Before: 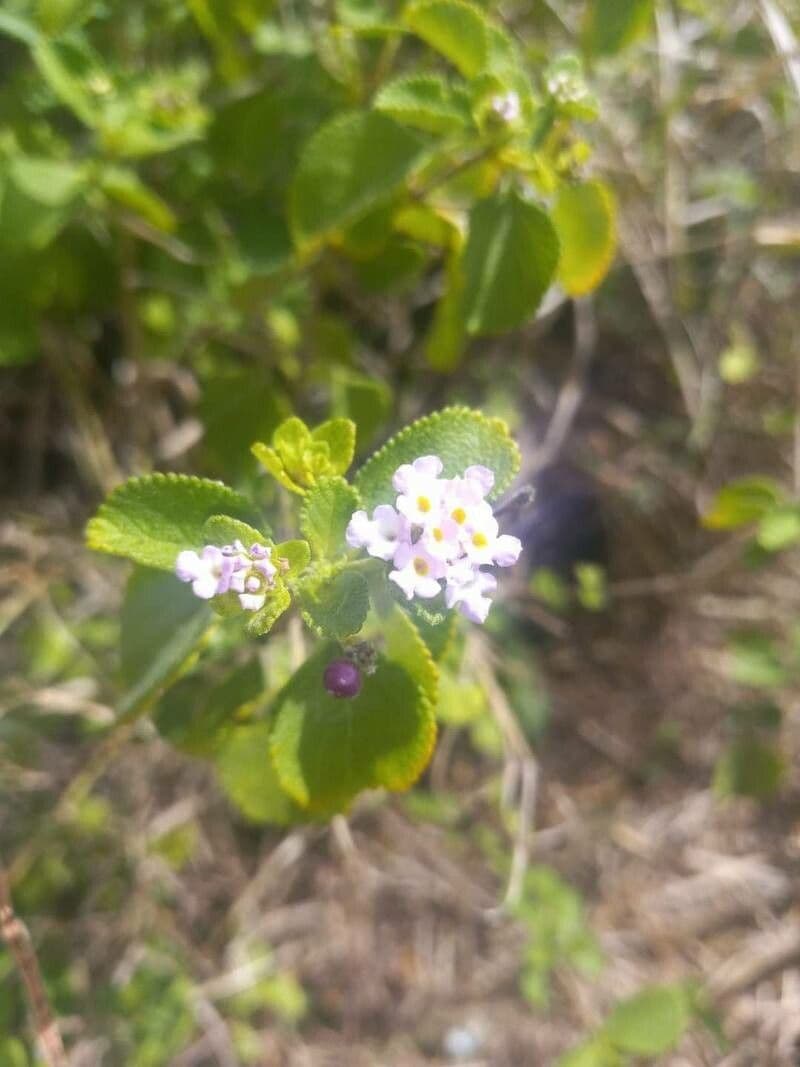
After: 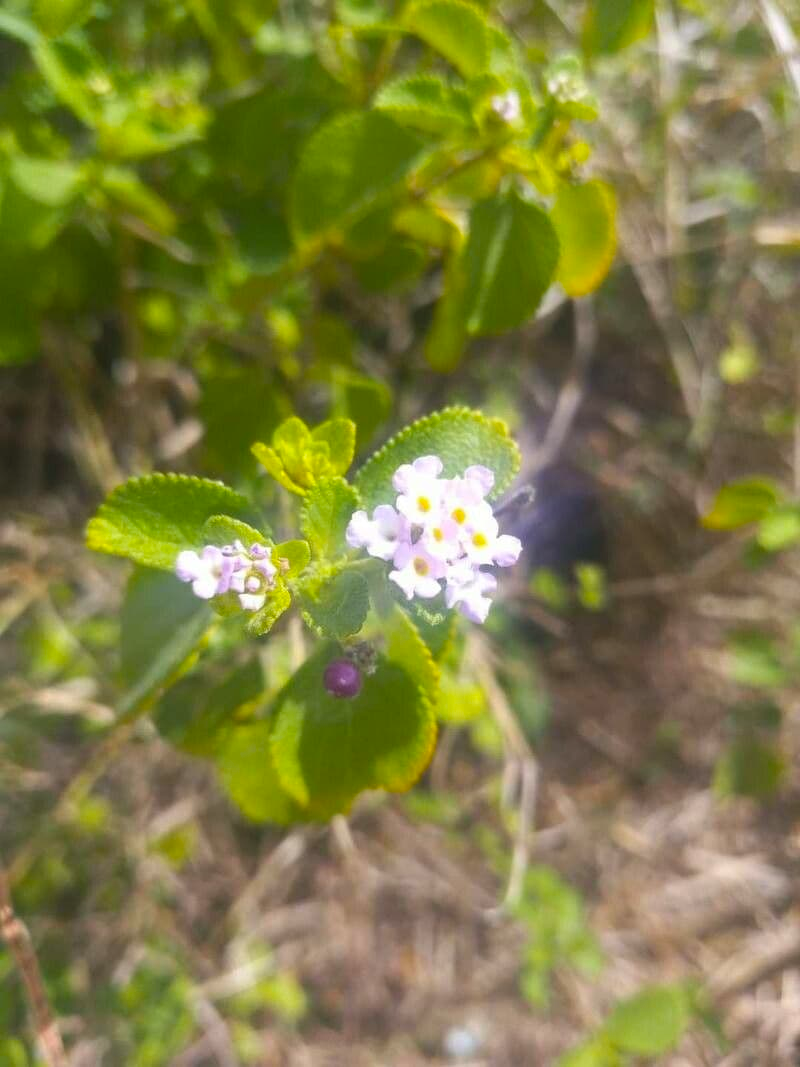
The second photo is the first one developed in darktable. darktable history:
color balance rgb: global offset › luminance 0.482%, global offset › hue 61.6°, perceptual saturation grading › global saturation 25.214%
